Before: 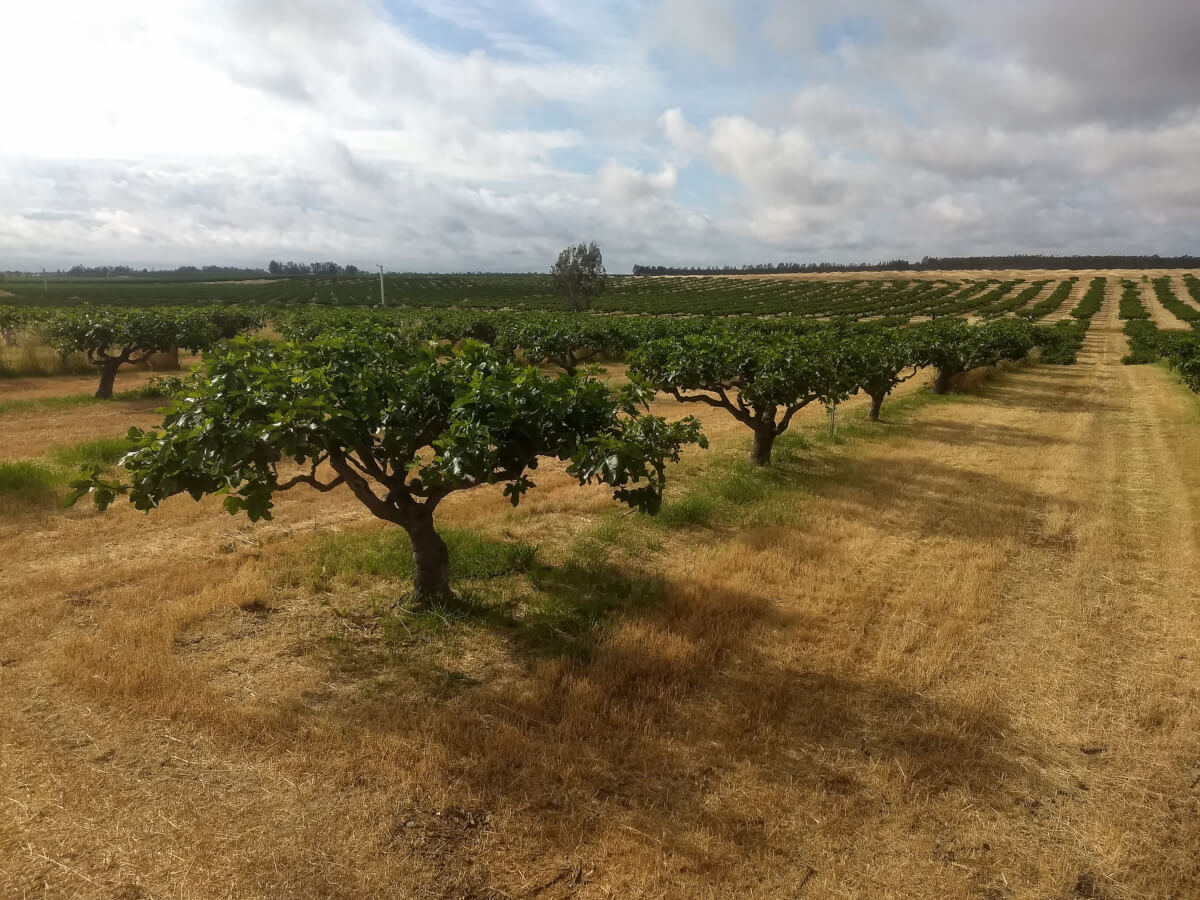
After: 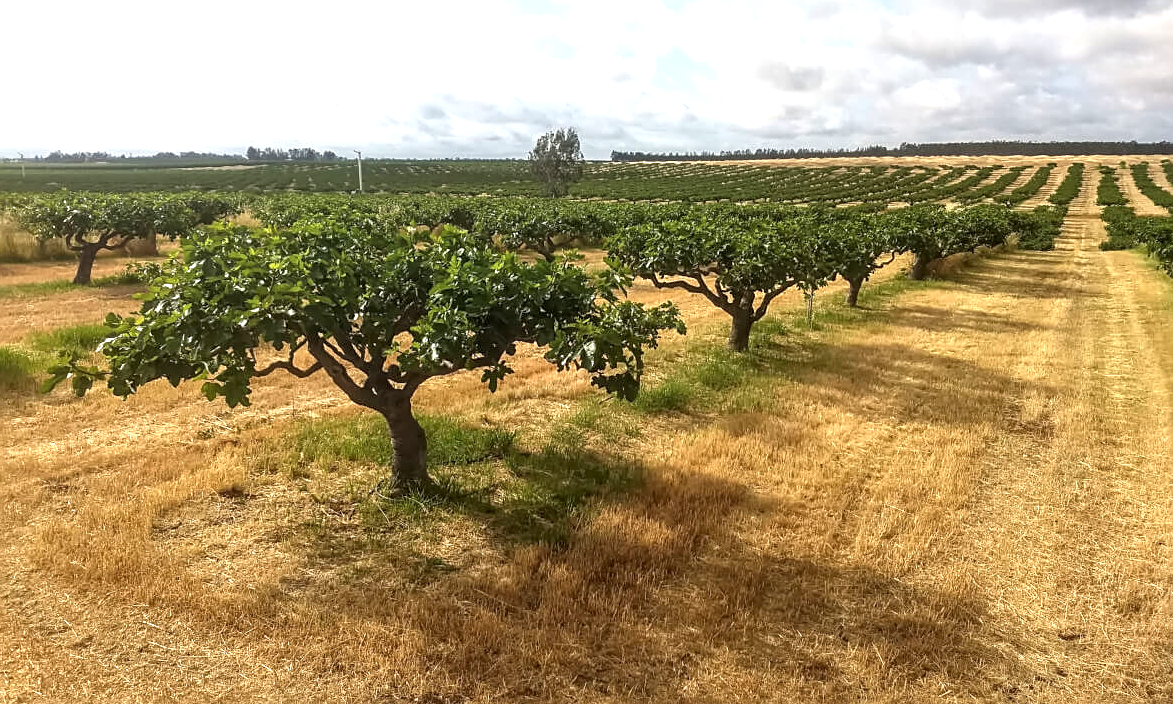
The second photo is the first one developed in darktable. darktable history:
tone equalizer: on, module defaults
local contrast: on, module defaults
crop and rotate: left 1.882%, top 12.772%, right 0.289%, bottom 8.996%
sharpen: on, module defaults
exposure: black level correction 0, exposure 1 EV, compensate highlight preservation false
